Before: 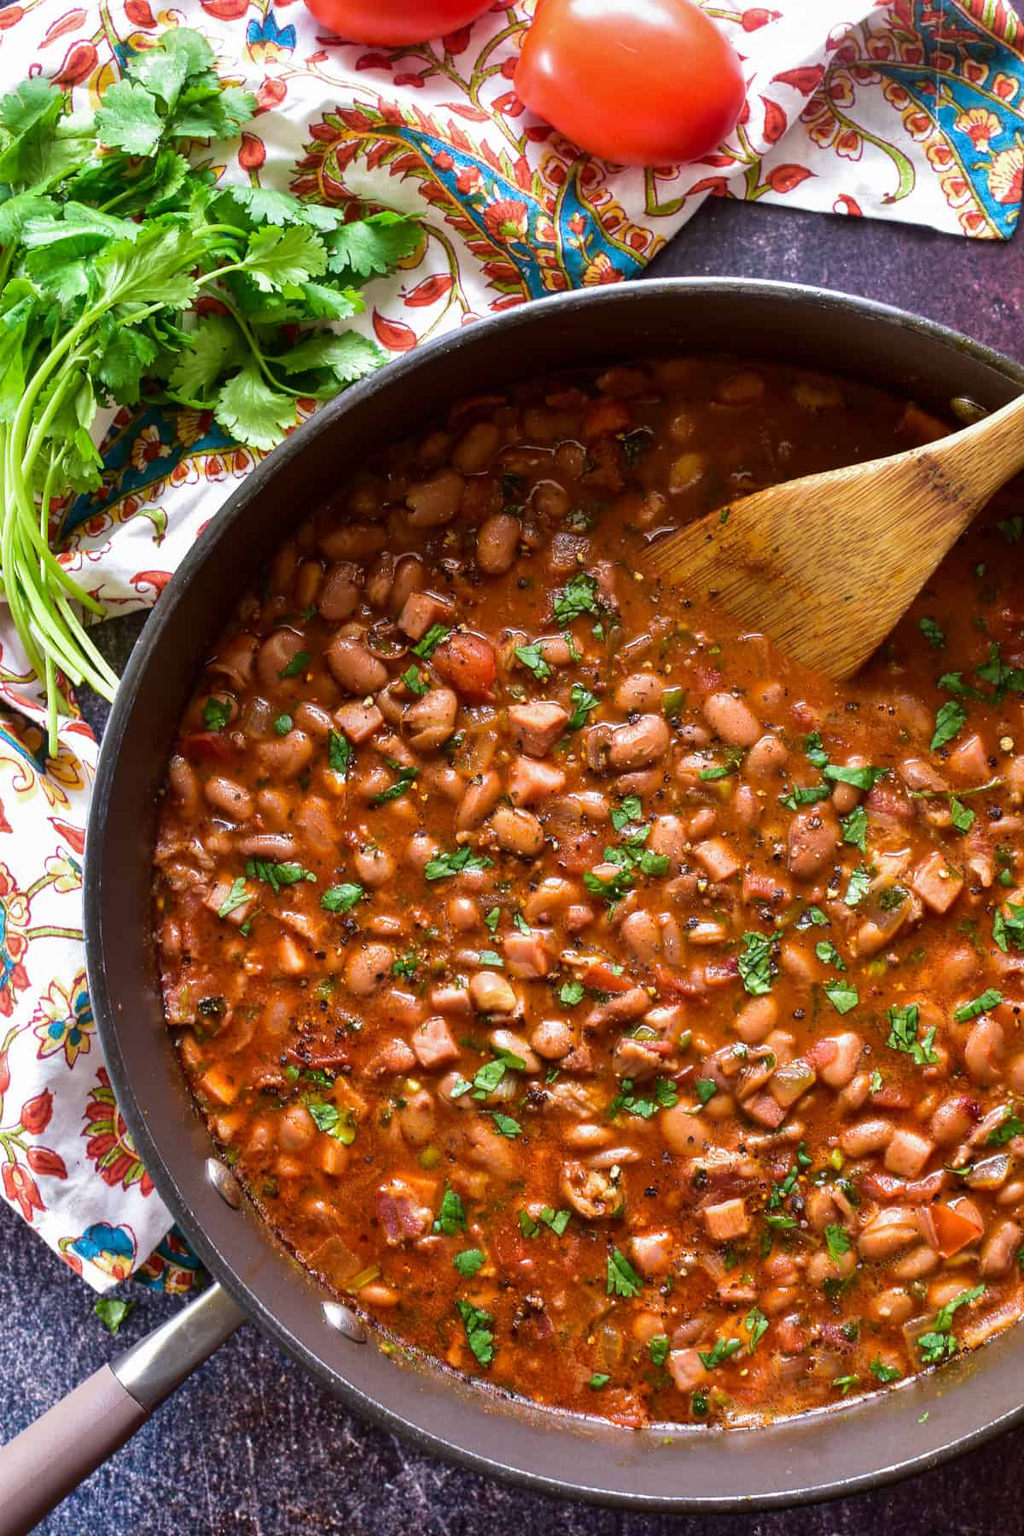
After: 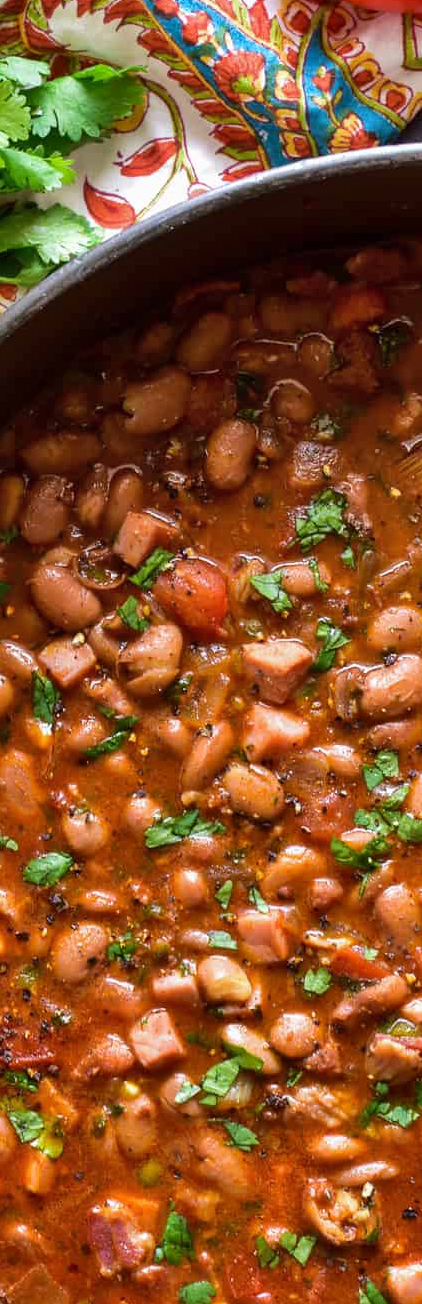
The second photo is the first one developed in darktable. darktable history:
shadows and highlights: radius 118.69, shadows 42.21, highlights -61.56, soften with gaussian
crop and rotate: left 29.476%, top 10.214%, right 35.32%, bottom 17.333%
